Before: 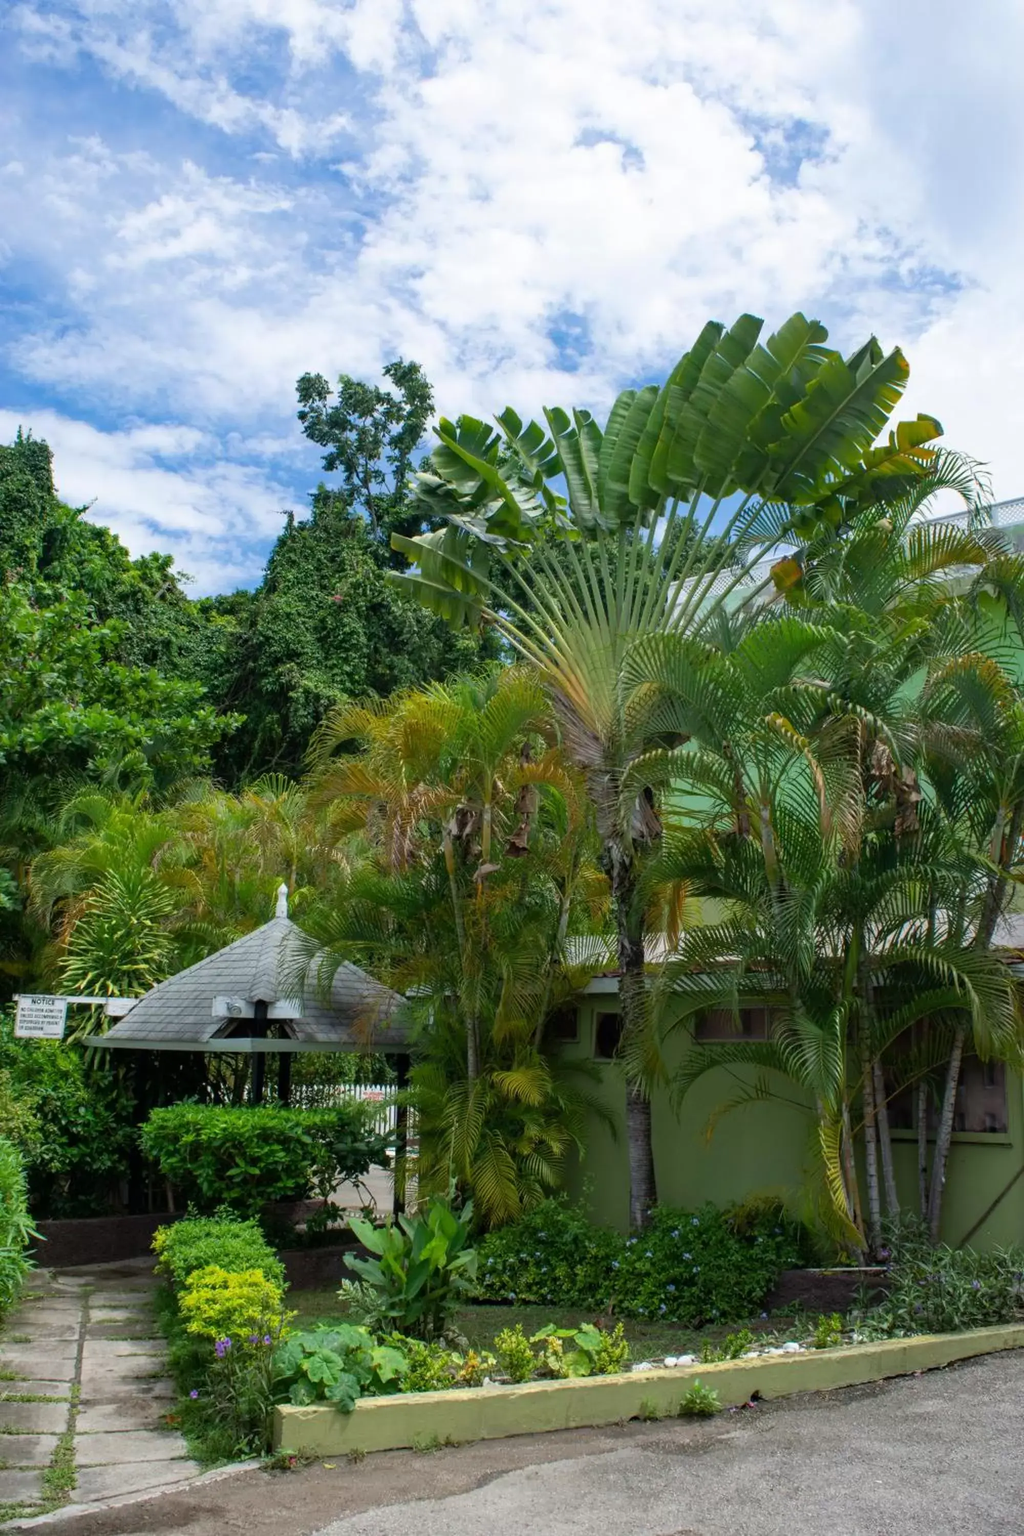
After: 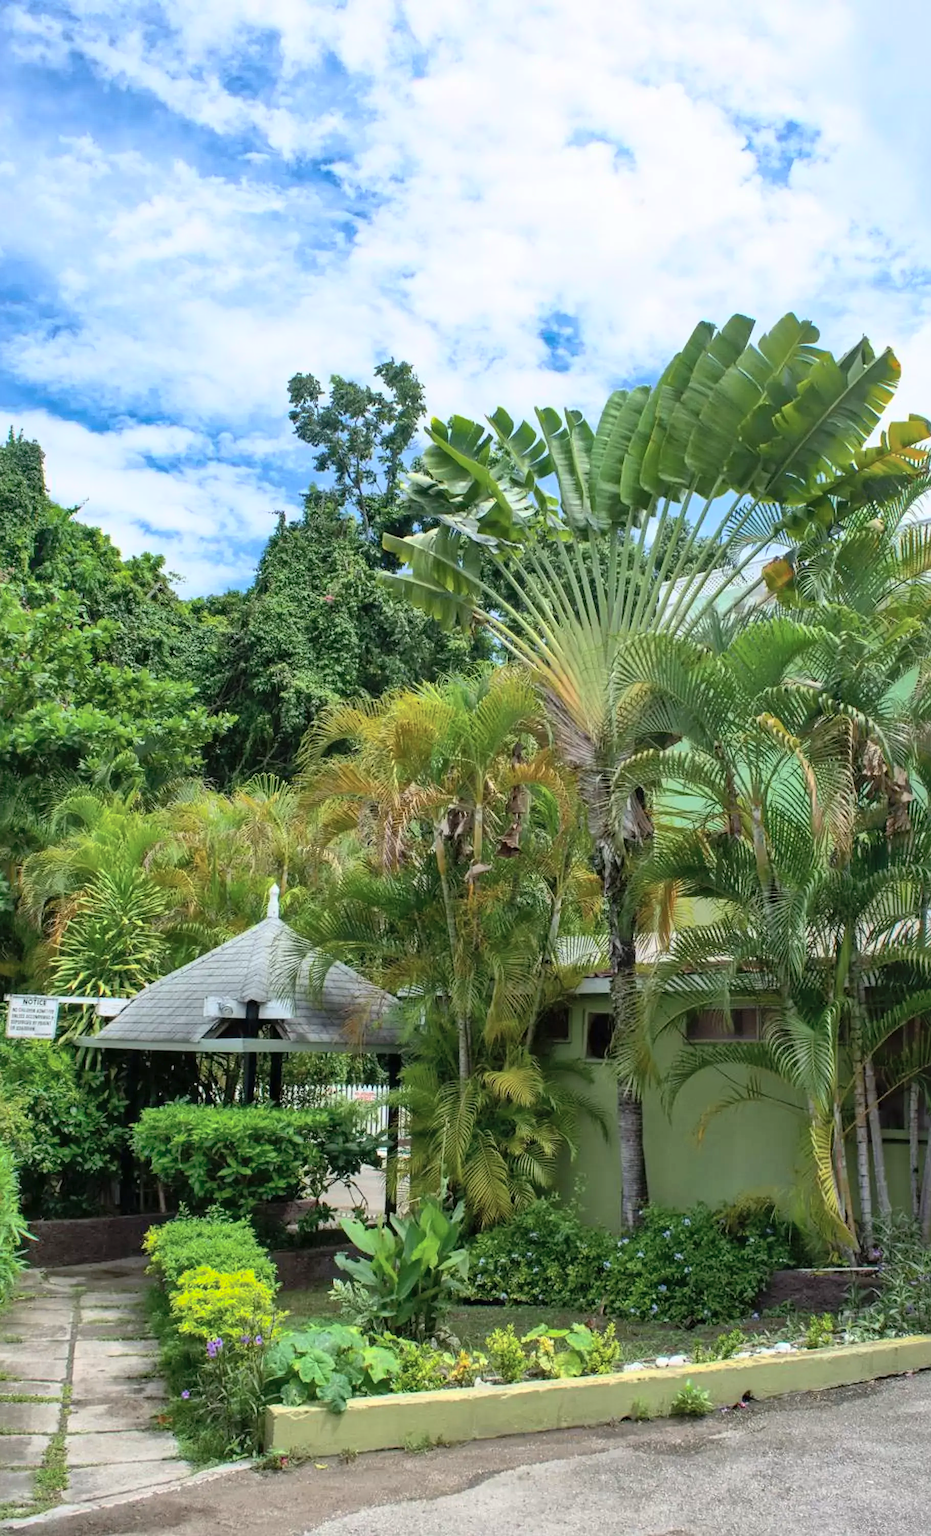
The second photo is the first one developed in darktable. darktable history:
crop and rotate: left 0.855%, right 8.117%
shadows and highlights: shadows 58.45, highlights -59.71
sharpen: amount 0.205
tone curve: curves: ch0 [(0, 0) (0.093, 0.104) (0.226, 0.291) (0.327, 0.431) (0.471, 0.648) (0.759, 0.926) (1, 1)], color space Lab, independent channels, preserve colors none
